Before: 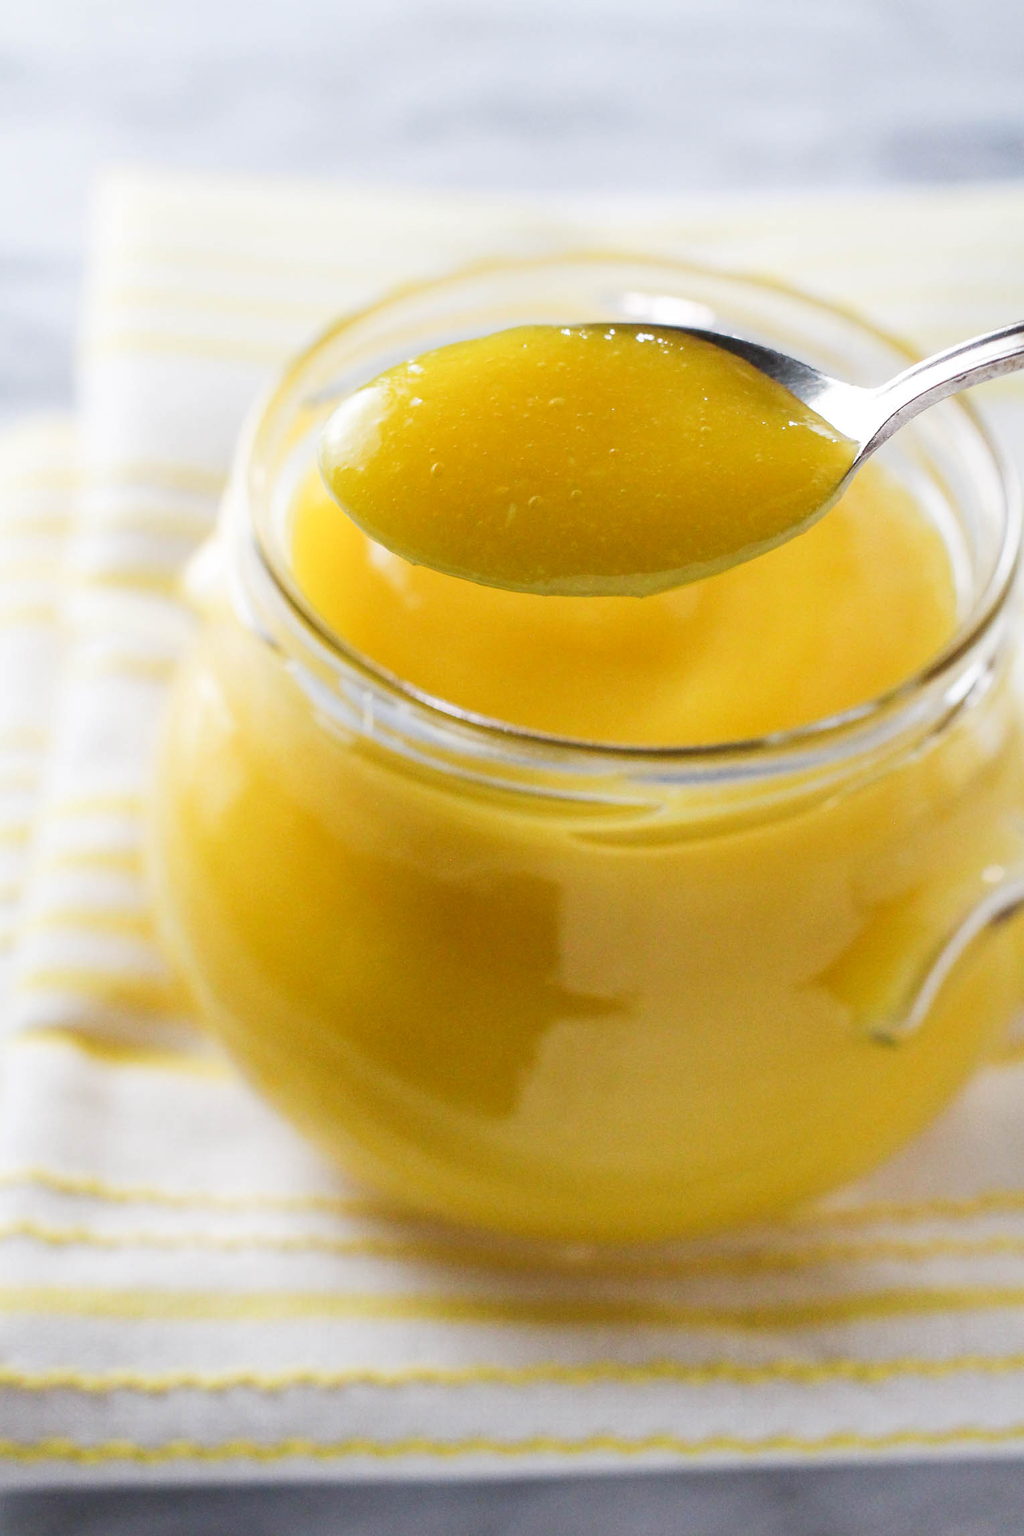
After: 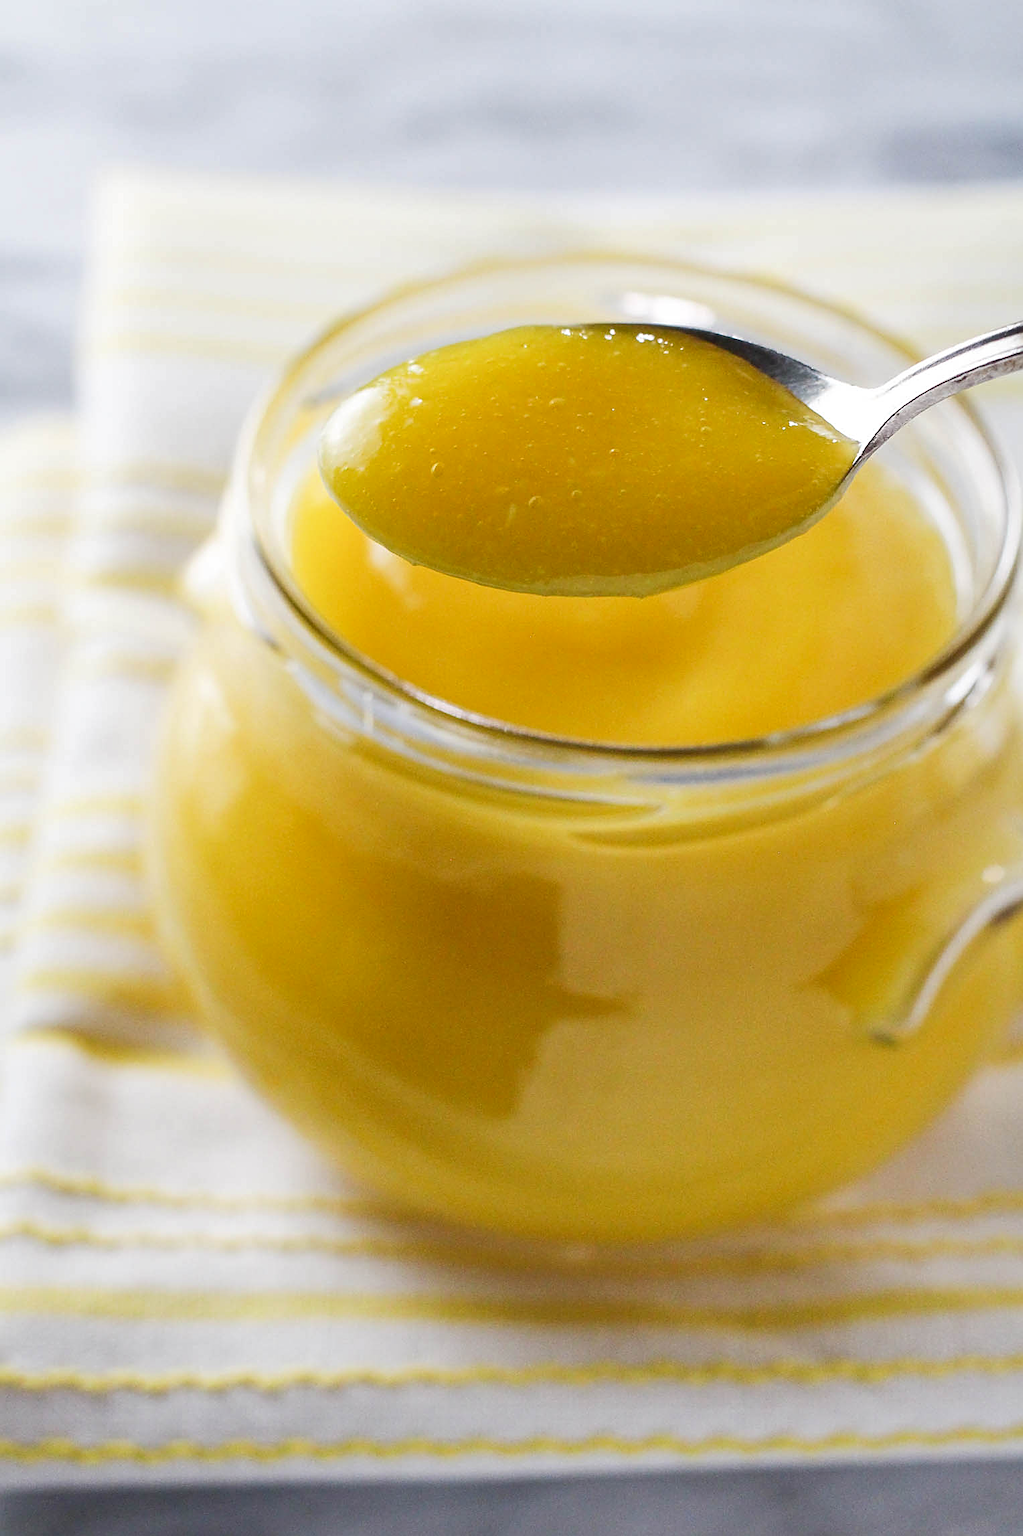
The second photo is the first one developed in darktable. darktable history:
sharpen: on, module defaults
shadows and highlights: shadows -88.03, highlights -35.45, shadows color adjustment 99.15%, highlights color adjustment 0%, soften with gaussian
